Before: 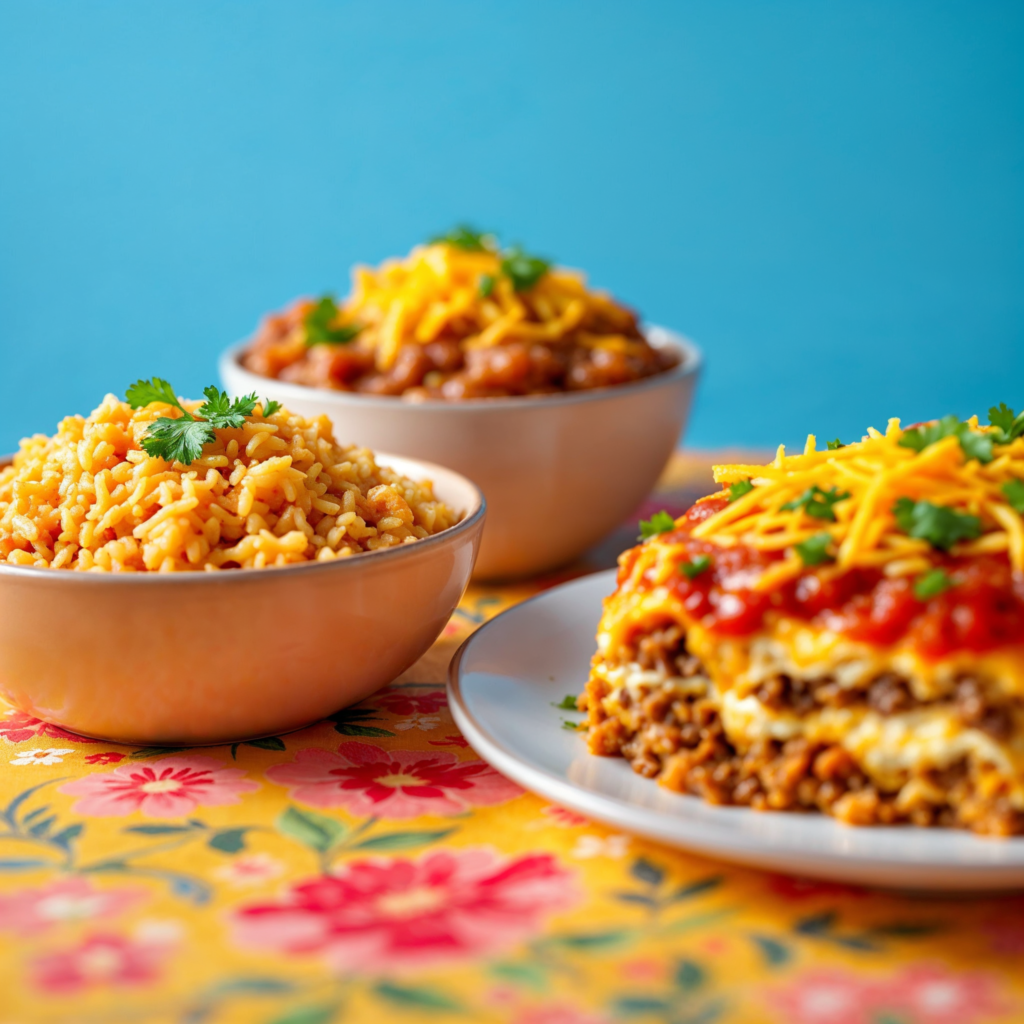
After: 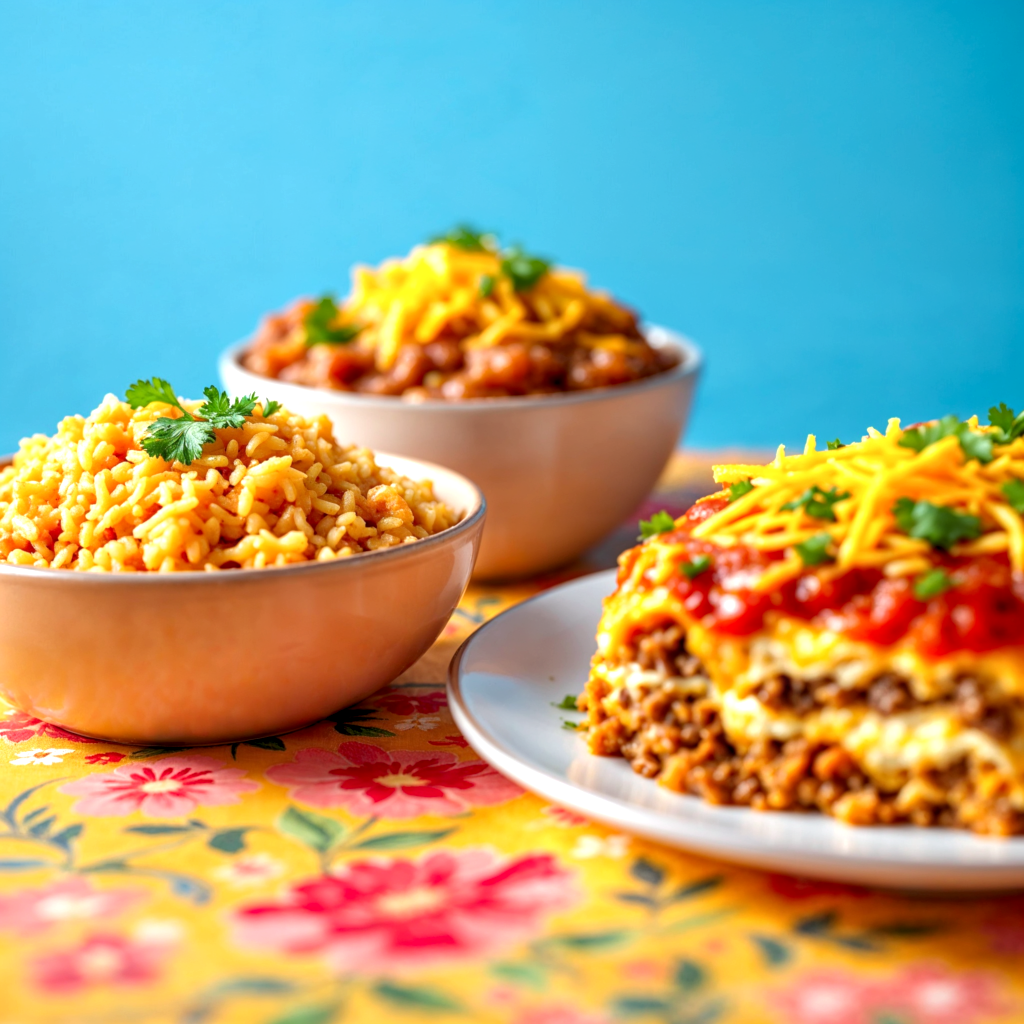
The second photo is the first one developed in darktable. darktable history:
exposure: exposure 0.4 EV, compensate highlight preservation false
local contrast: on, module defaults
